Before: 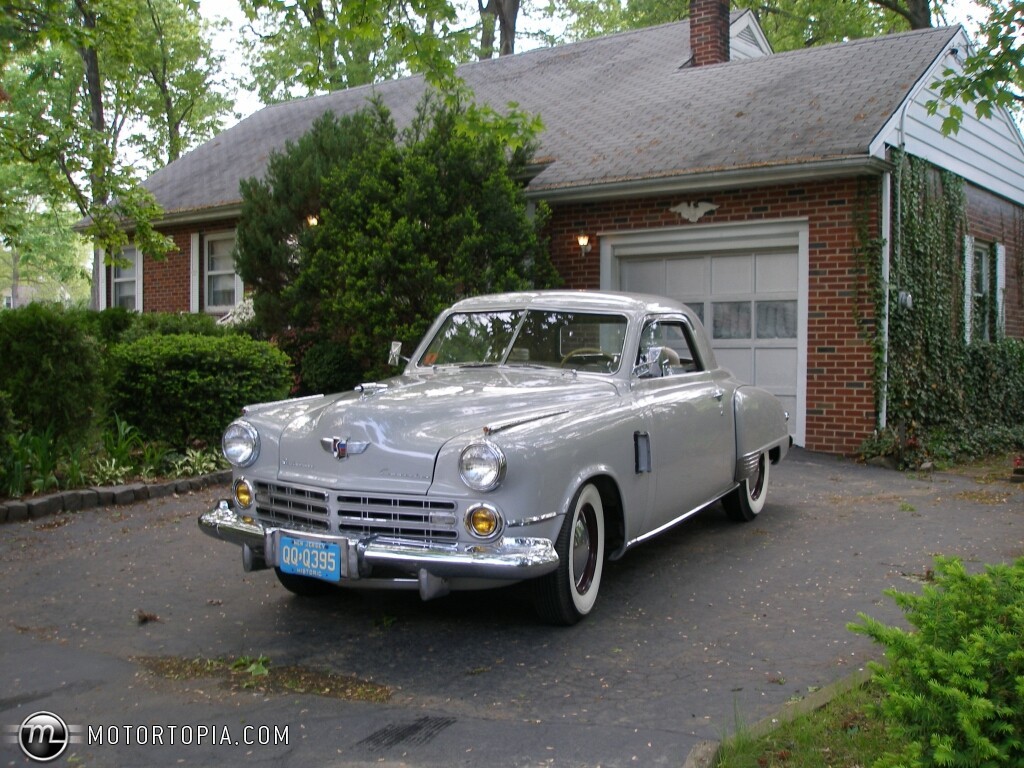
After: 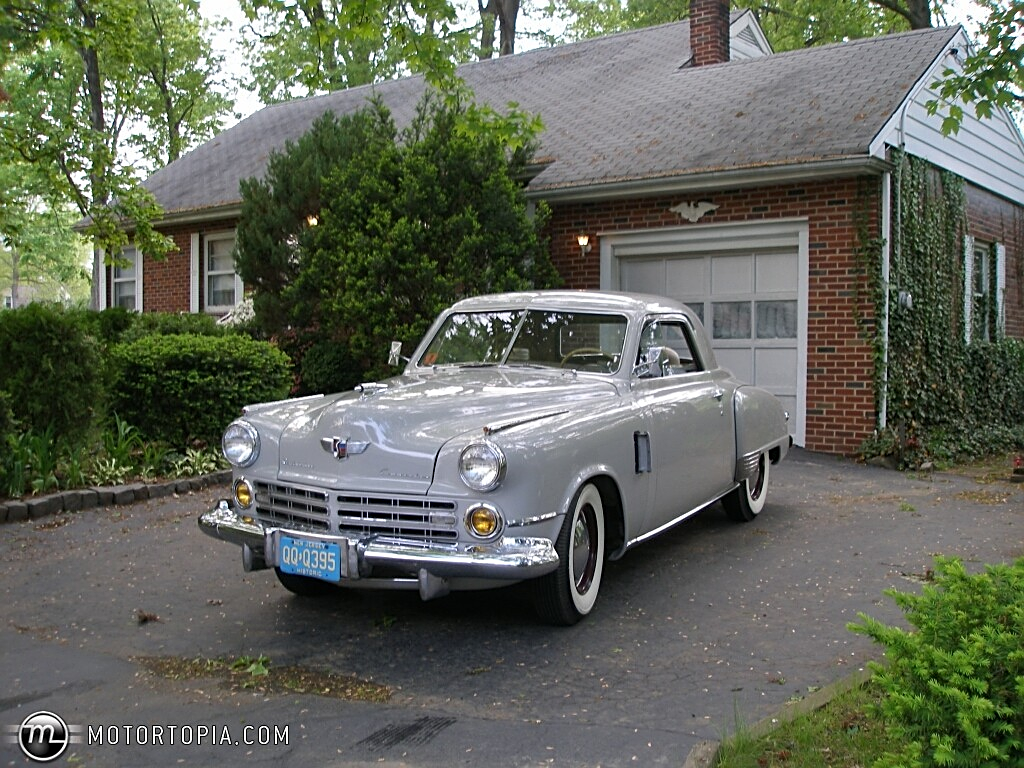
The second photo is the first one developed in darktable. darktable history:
shadows and highlights: shadows 37.27, highlights -26.91, soften with gaussian
sharpen: on, module defaults
